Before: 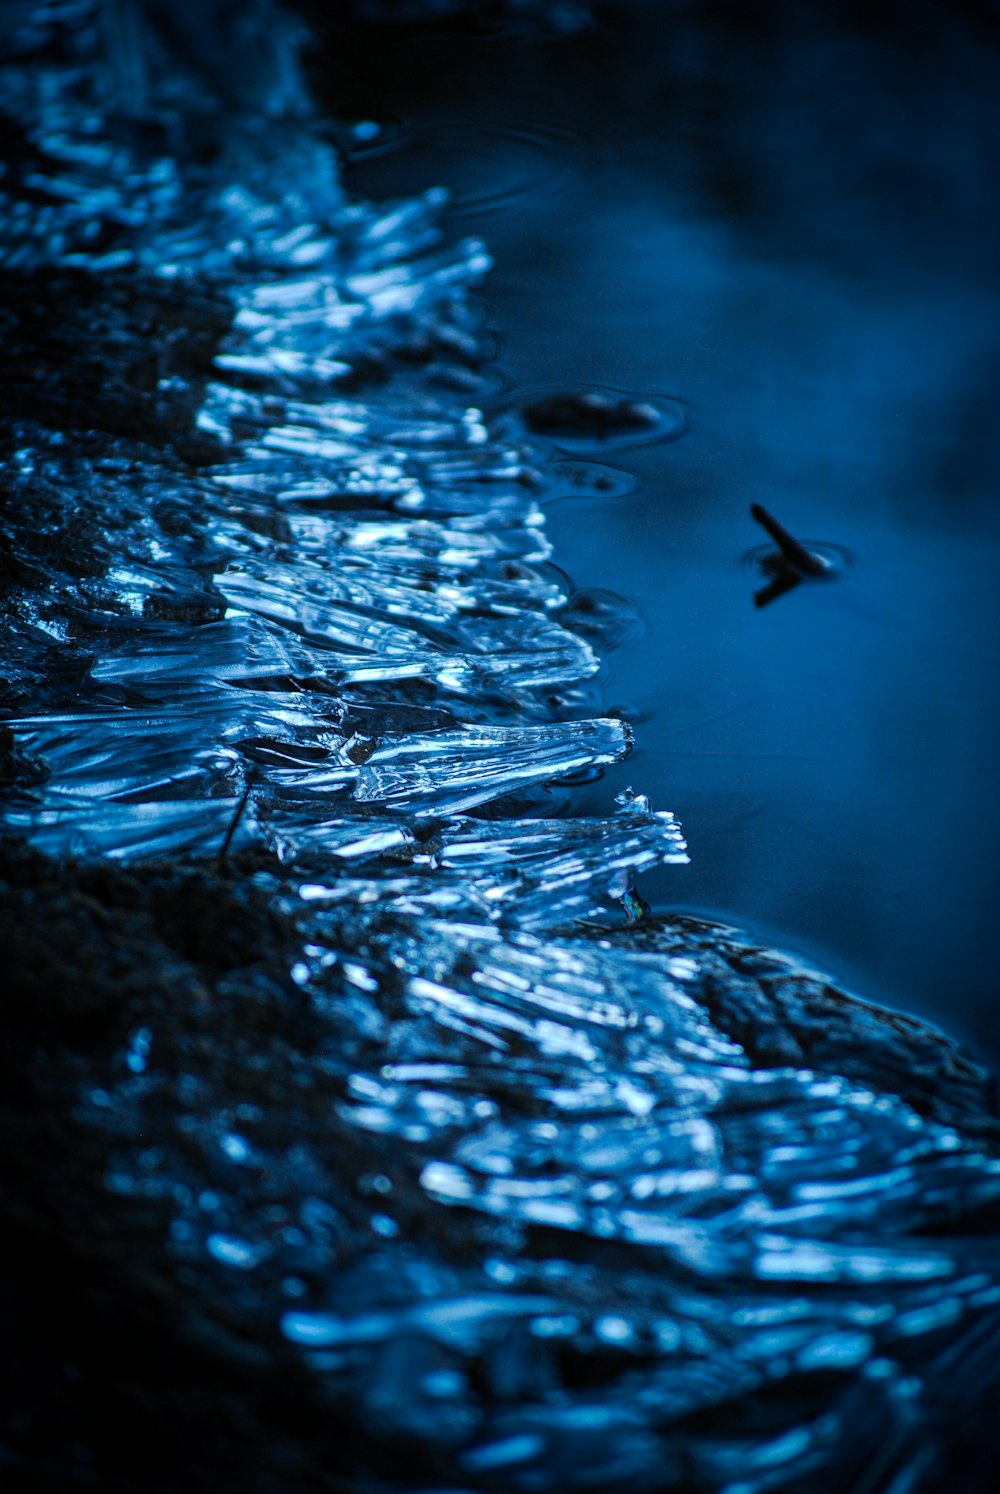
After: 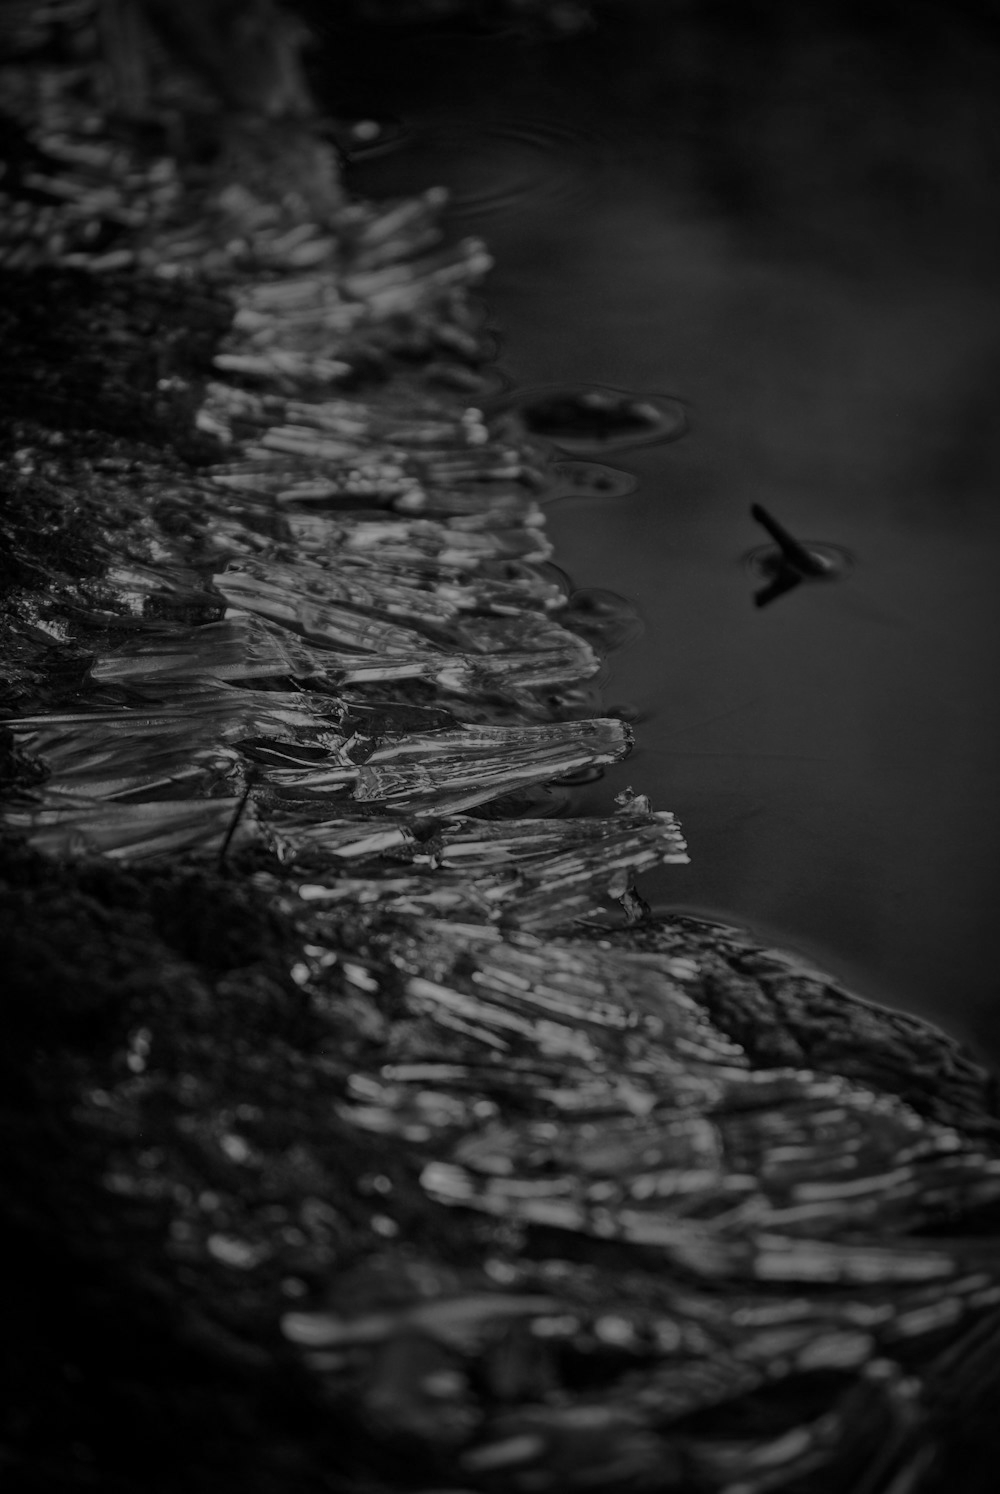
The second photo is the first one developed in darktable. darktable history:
monochrome: a 79.32, b 81.83, size 1.1
color balance rgb: perceptual saturation grading › global saturation 25%, perceptual brilliance grading › mid-tones 10%, perceptual brilliance grading › shadows 15%, global vibrance 20%
color zones: curves: ch1 [(0, 0.469) (0.01, 0.469) (0.12, 0.446) (0.248, 0.469) (0.5, 0.5) (0.748, 0.5) (0.99, 0.469) (1, 0.469)]
